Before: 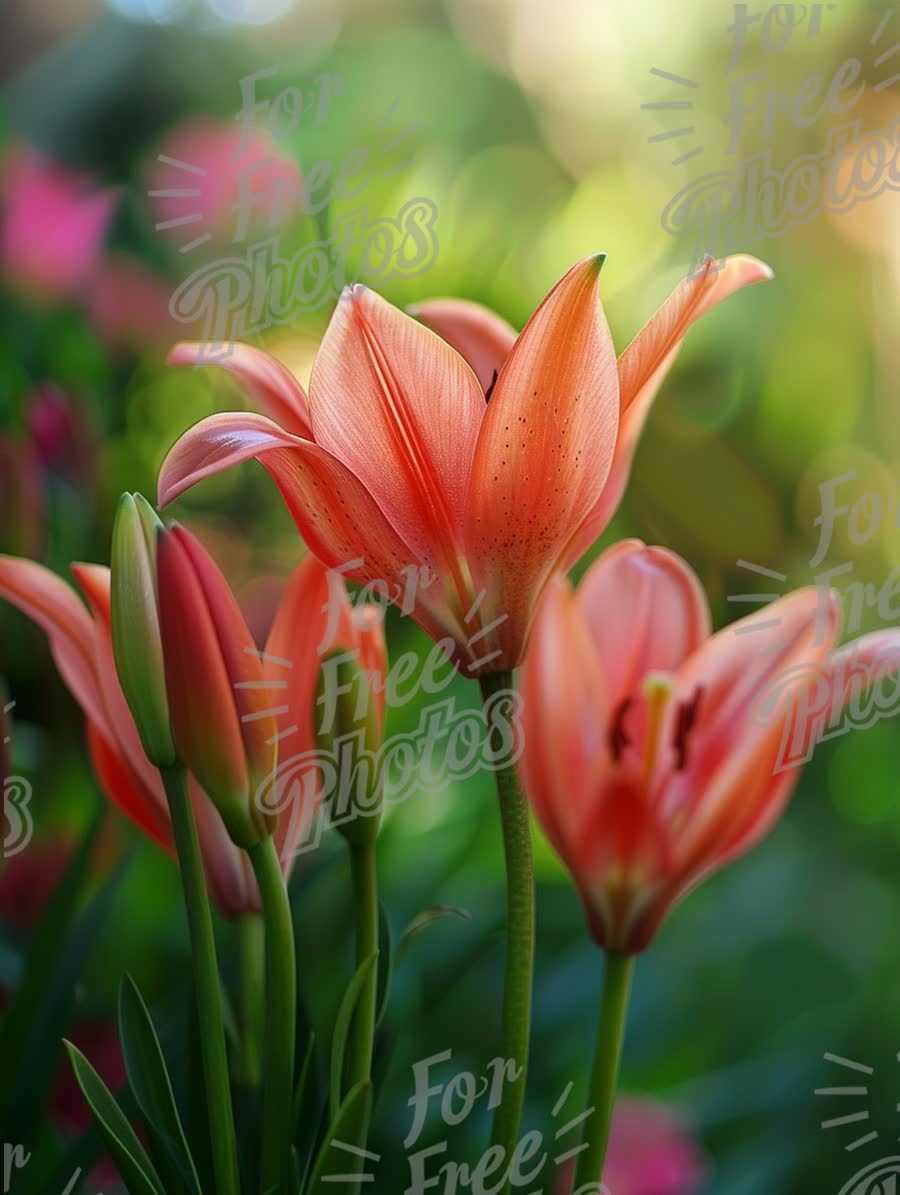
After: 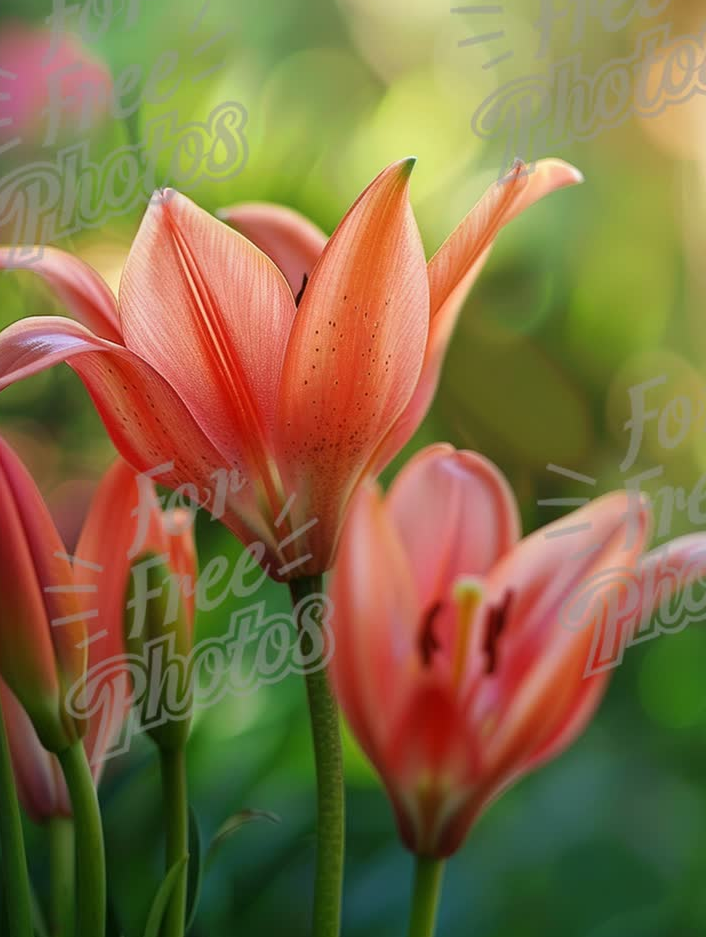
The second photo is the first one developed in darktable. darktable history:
crop and rotate: left 21.154%, top 8.035%, right 0.325%, bottom 13.493%
